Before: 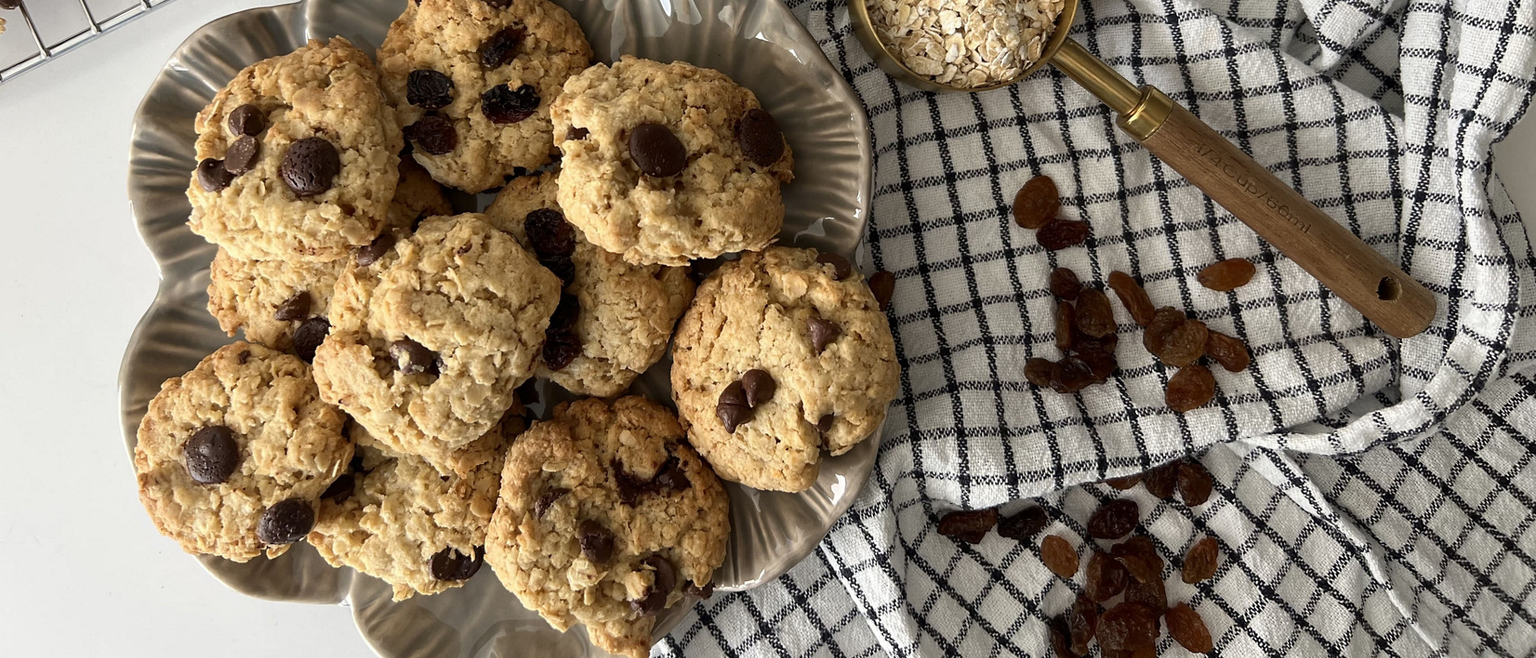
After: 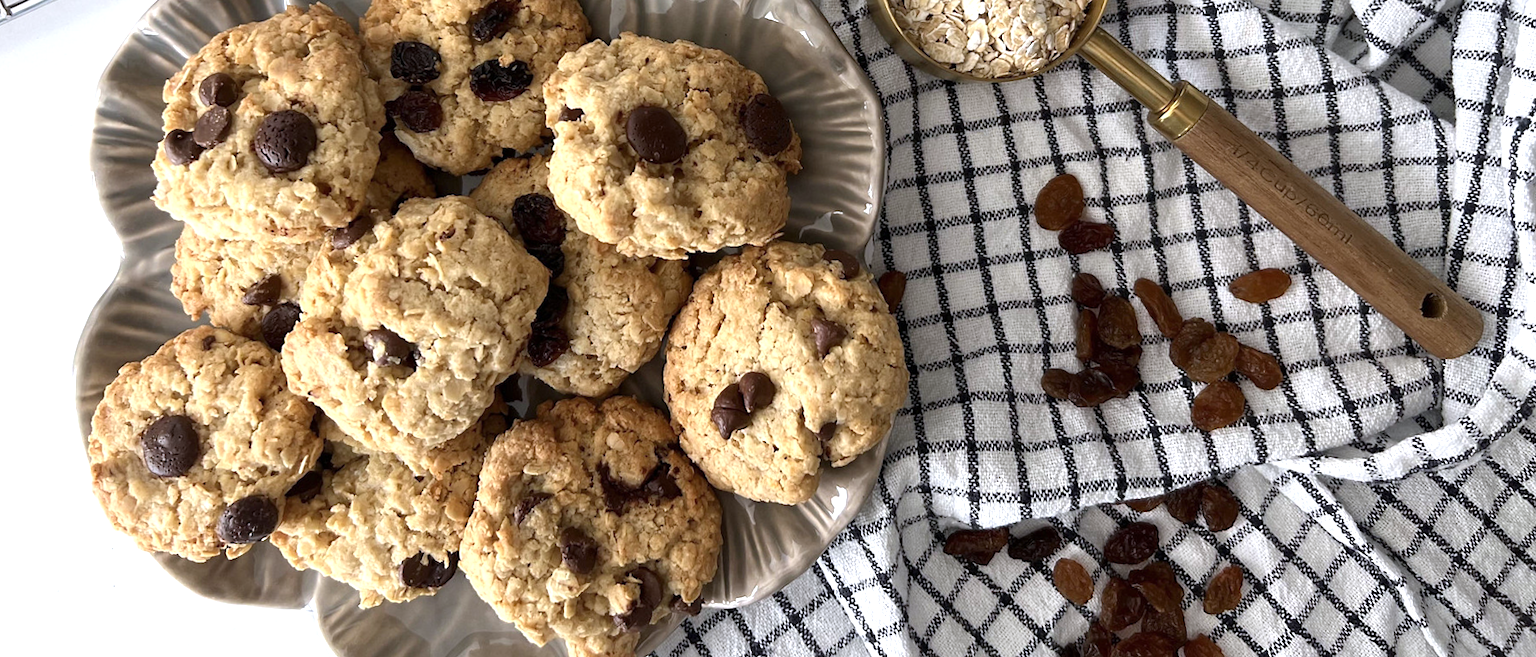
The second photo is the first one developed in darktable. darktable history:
crop and rotate: angle -1.69°
color balance rgb: global vibrance -1%, saturation formula JzAzBz (2021)
color calibration: illuminant as shot in camera, x 0.358, y 0.373, temperature 4628.91 K
exposure: exposure 0.485 EV, compensate highlight preservation false
